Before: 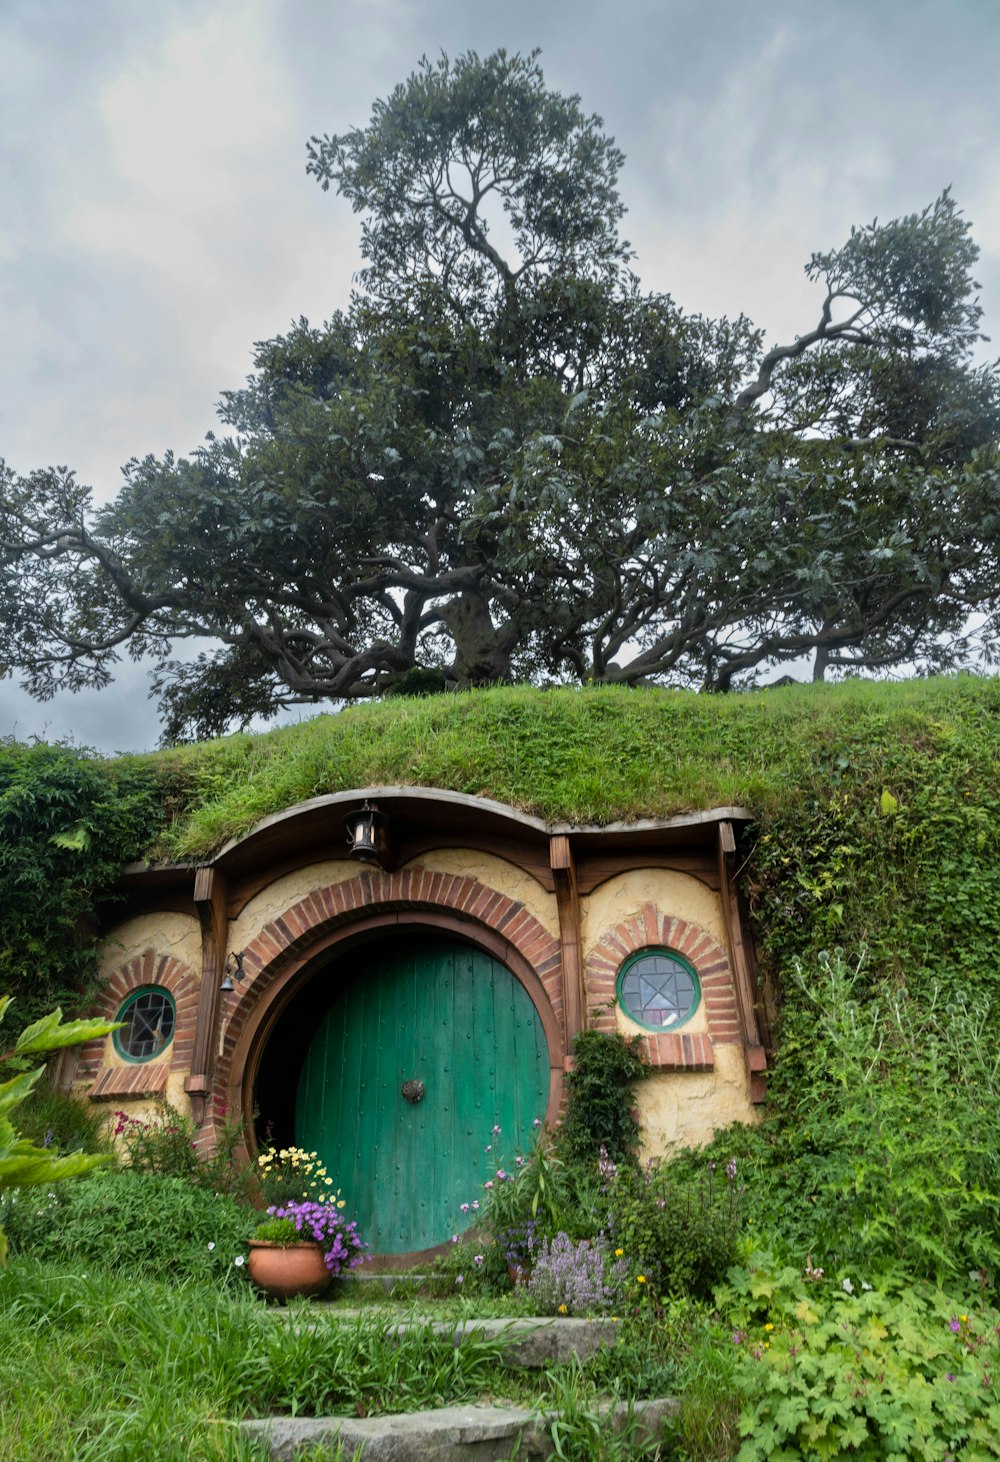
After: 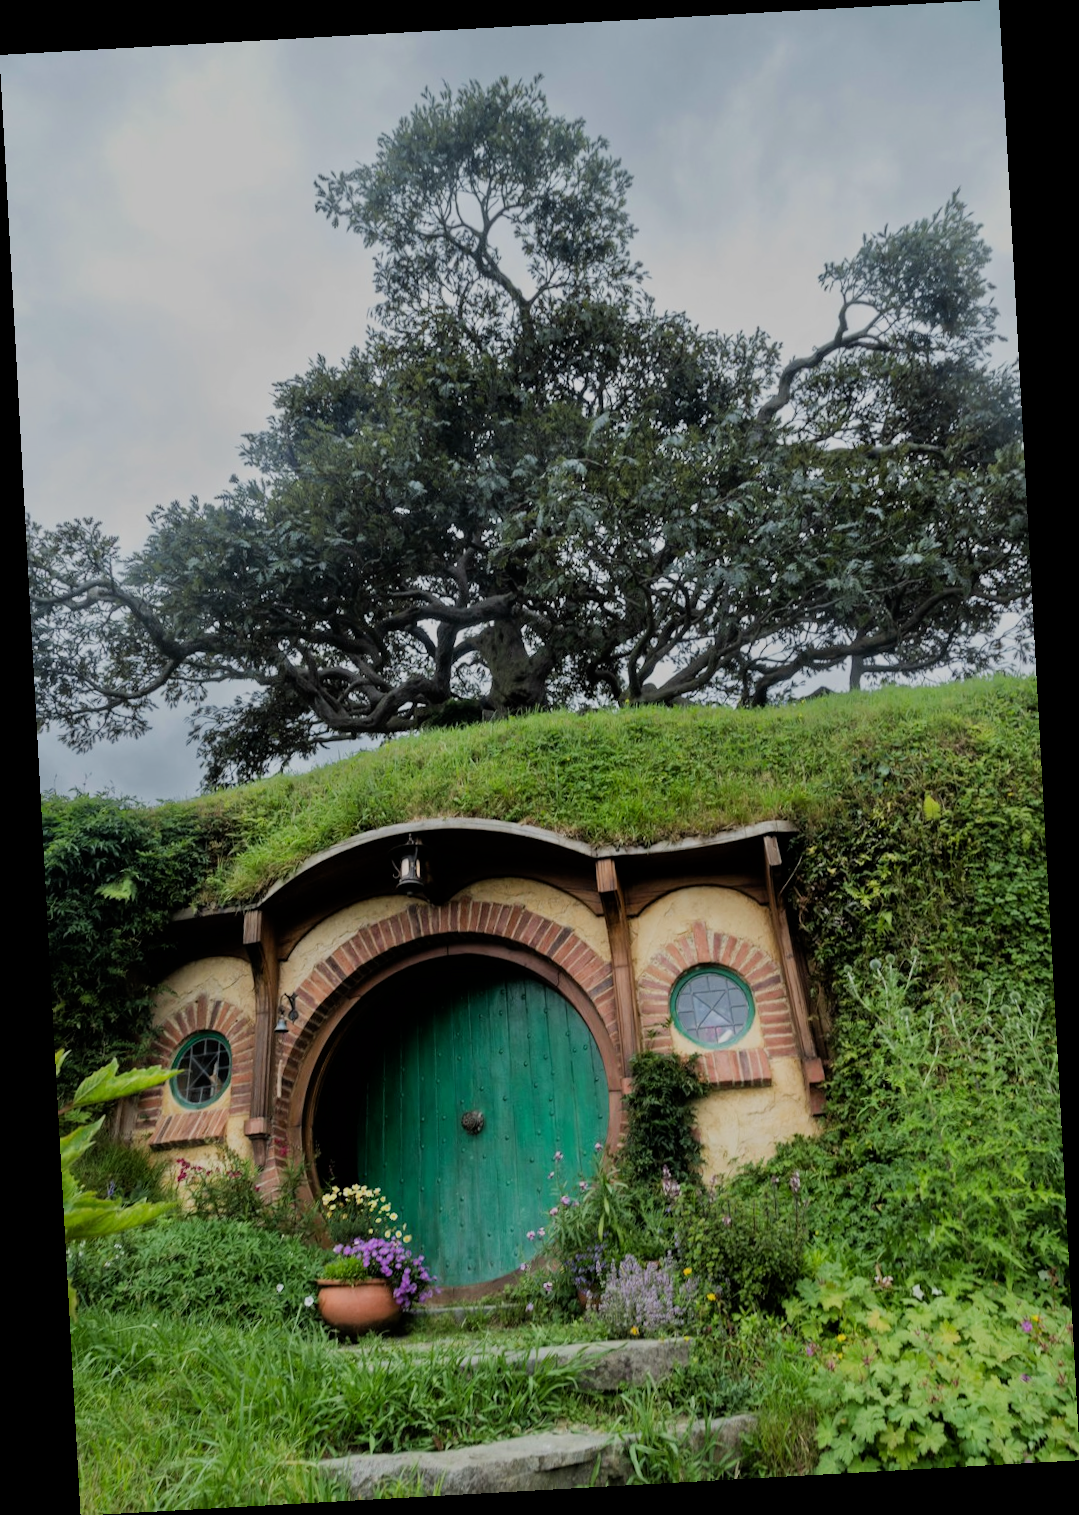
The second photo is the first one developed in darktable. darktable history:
filmic rgb: black relative exposure -7.32 EV, white relative exposure 5.09 EV, hardness 3.2
rotate and perspective: rotation -3.18°, automatic cropping off
